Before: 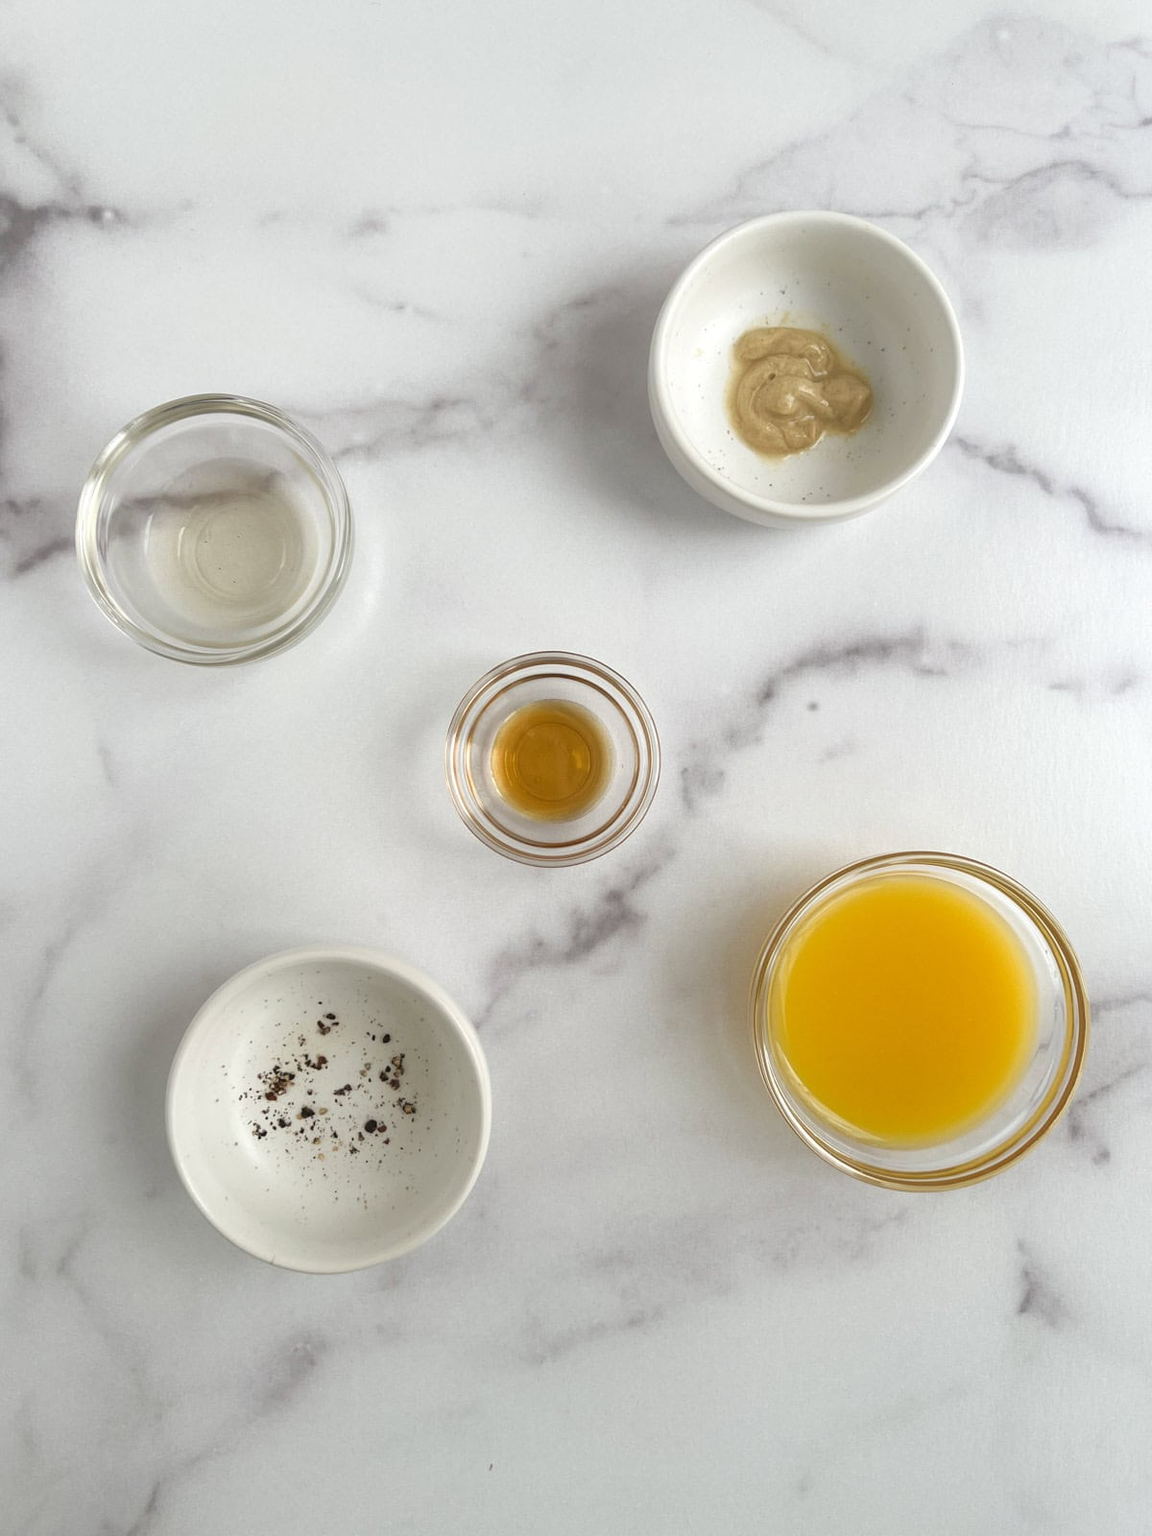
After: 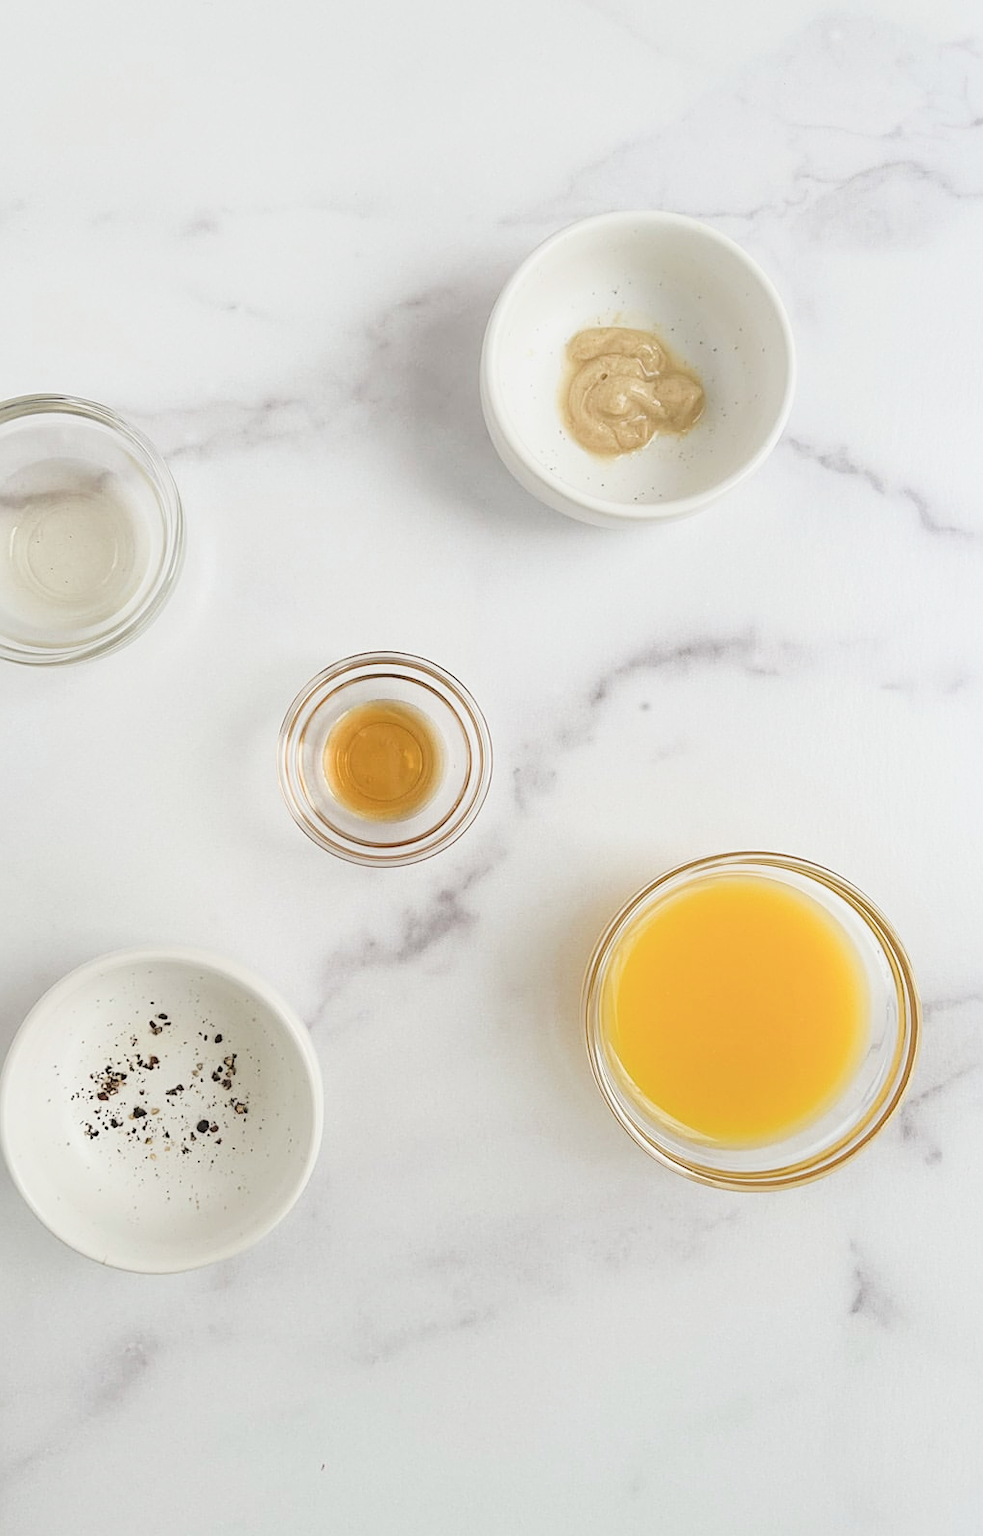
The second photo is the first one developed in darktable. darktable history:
exposure: black level correction -0.005, exposure 1 EV, compensate highlight preservation false
filmic rgb: black relative exposure -7.65 EV, white relative exposure 4.56 EV, hardness 3.61
crop and rotate: left 14.584%
color balance: on, module defaults
contrast brightness saturation: saturation -0.05
sharpen: on, module defaults
